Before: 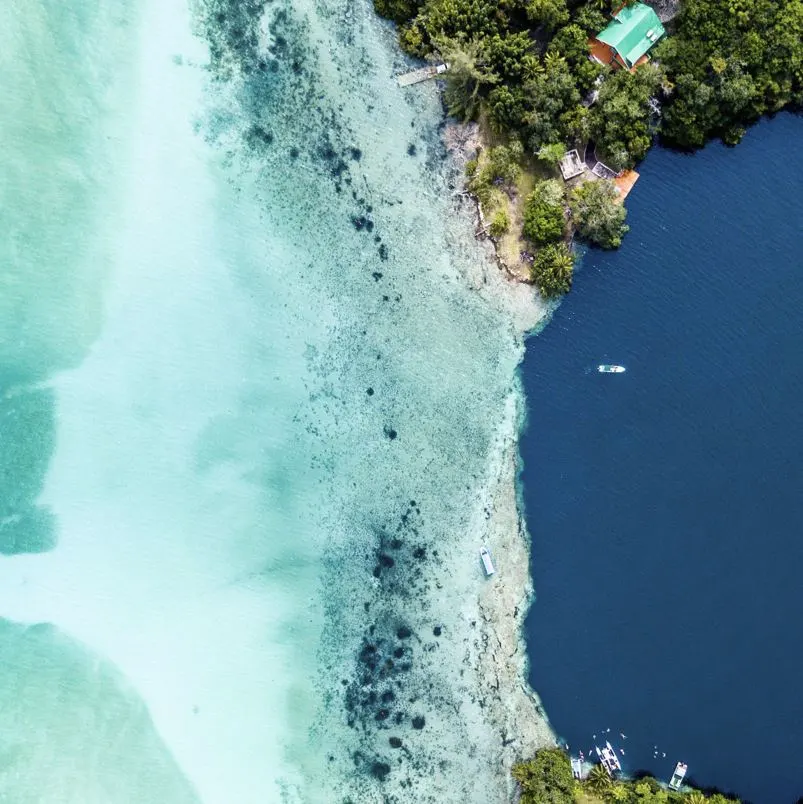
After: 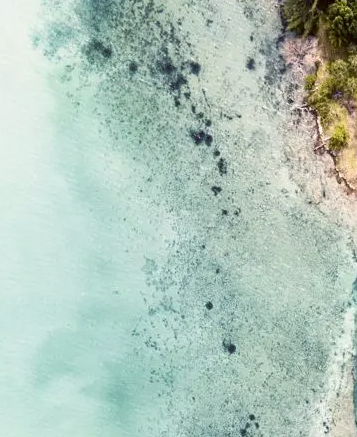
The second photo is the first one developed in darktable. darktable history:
crop: left 20.143%, top 10.75%, right 35.344%, bottom 34.807%
color correction: highlights a* 6.14, highlights b* 7.48, shadows a* 6.05, shadows b* 7.08, saturation 0.912
contrast brightness saturation: saturation 0.102
